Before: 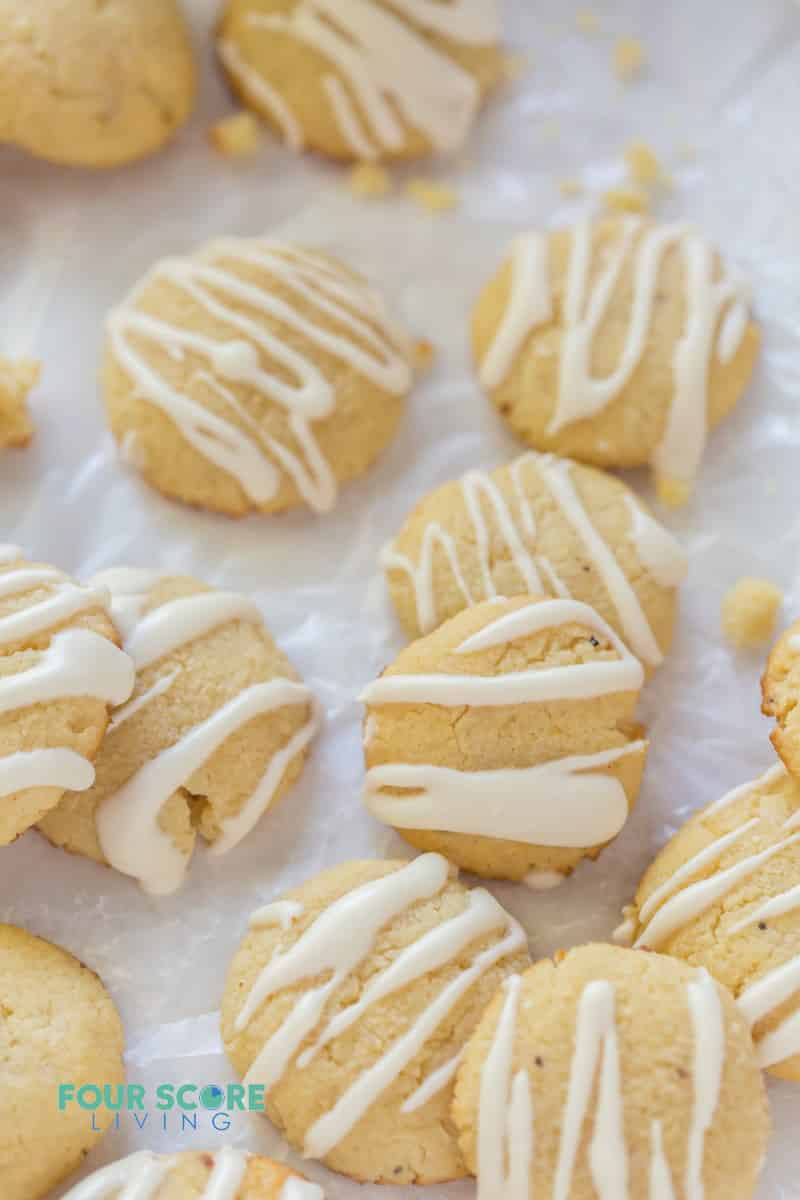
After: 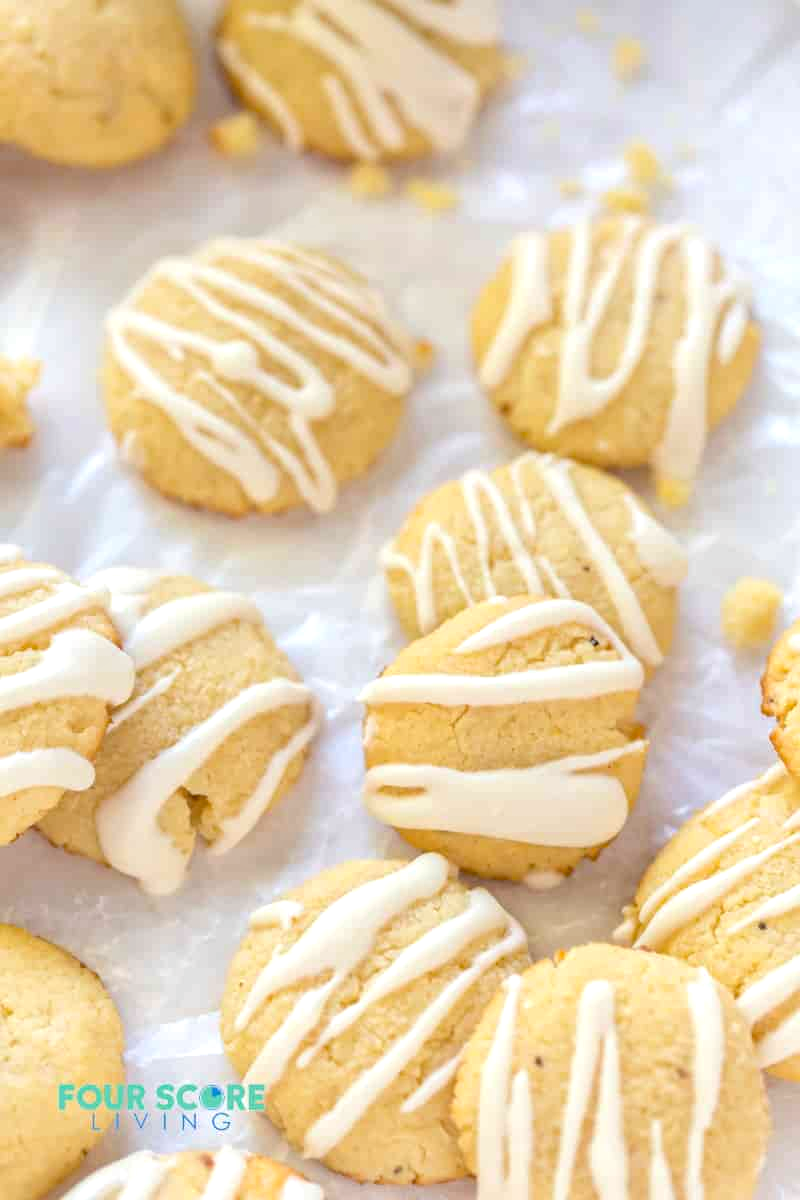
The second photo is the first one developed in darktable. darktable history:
exposure: exposure 0.507 EV, compensate highlight preservation false
haze removal: compatibility mode true, adaptive false
